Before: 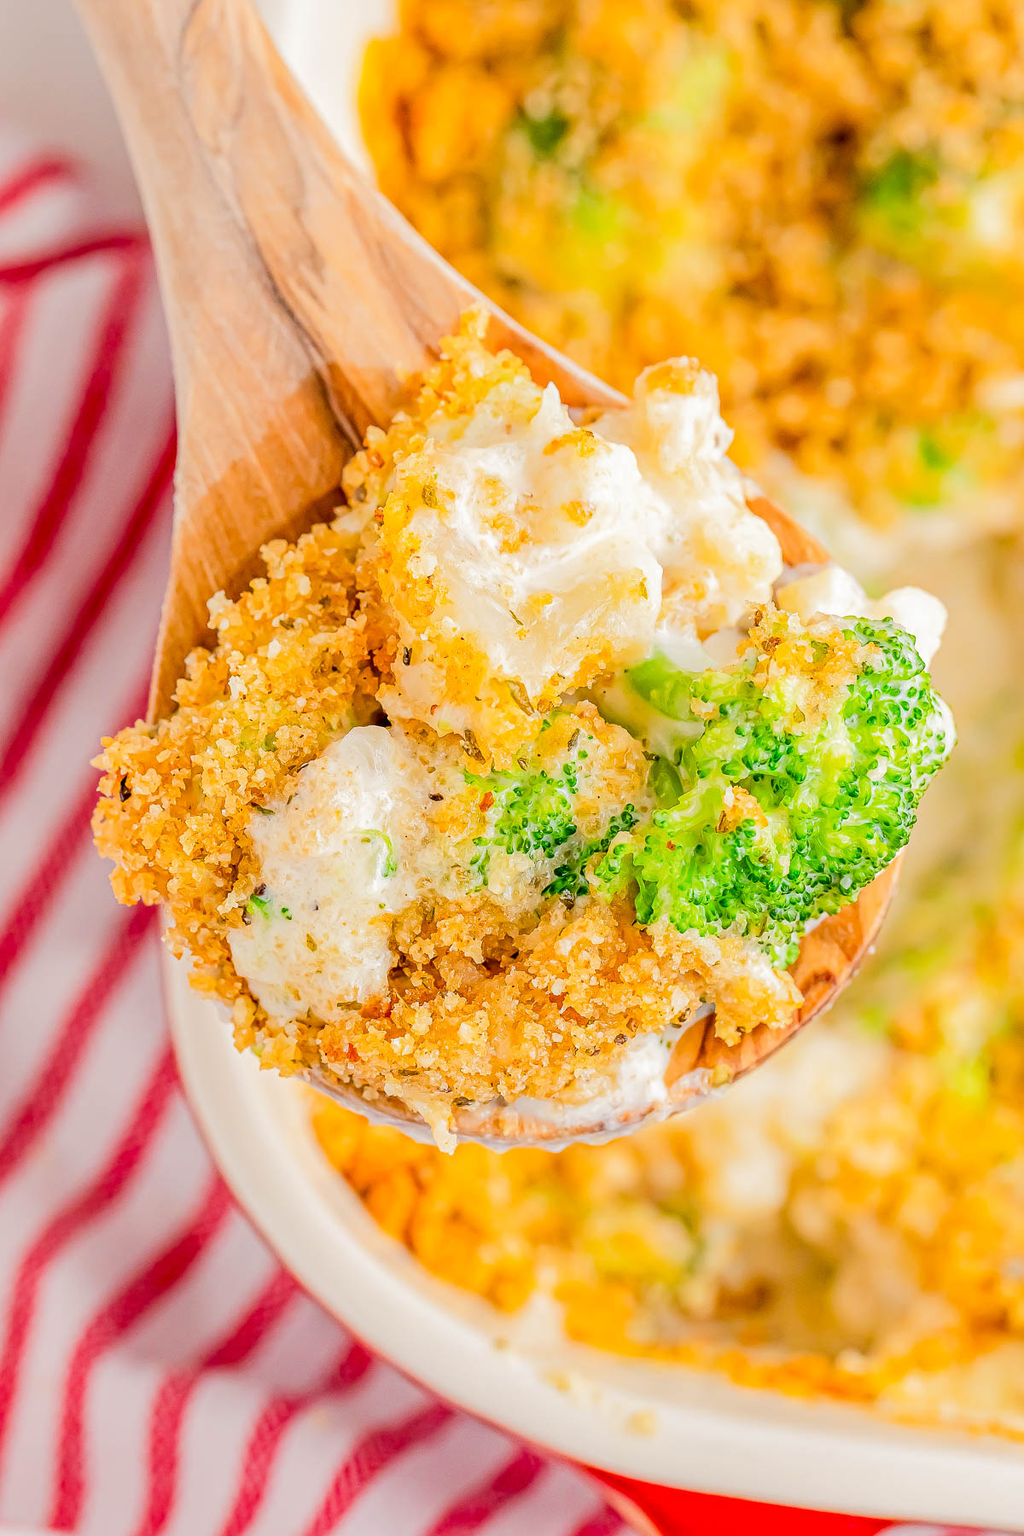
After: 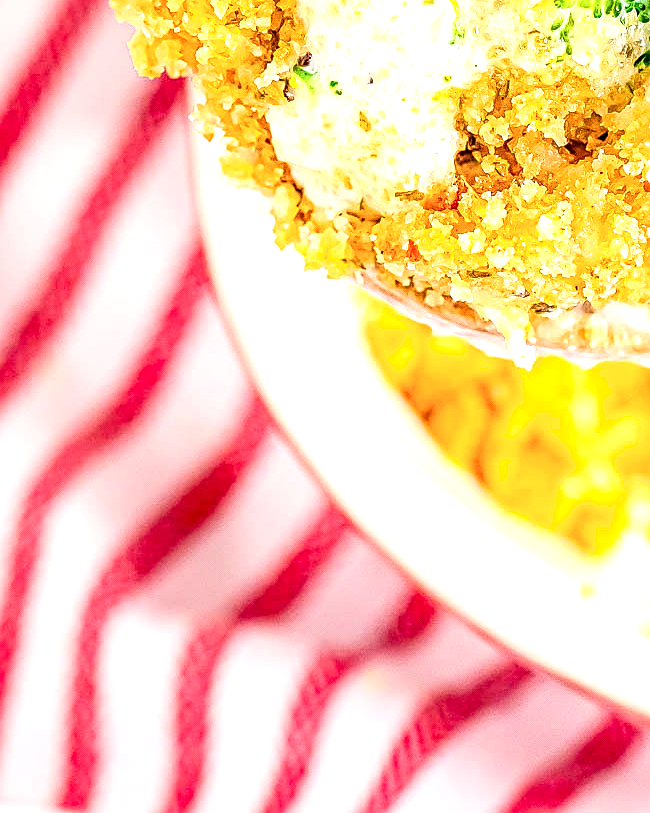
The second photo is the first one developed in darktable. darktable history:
color correction: highlights a* -0.16, highlights b* -0.066
sharpen: on, module defaults
local contrast: detail 130%
shadows and highlights: shadows -30.18, highlights 29.83
exposure: compensate highlight preservation false
crop and rotate: top 54.66%, right 45.751%, bottom 0.165%
tone equalizer: -8 EV -1.09 EV, -7 EV -0.972 EV, -6 EV -0.891 EV, -5 EV -0.6 EV, -3 EV 0.547 EV, -2 EV 0.852 EV, -1 EV 1.01 EV, +0 EV 1.07 EV, smoothing diameter 2.2%, edges refinement/feathering 22.49, mask exposure compensation -1.57 EV, filter diffusion 5
